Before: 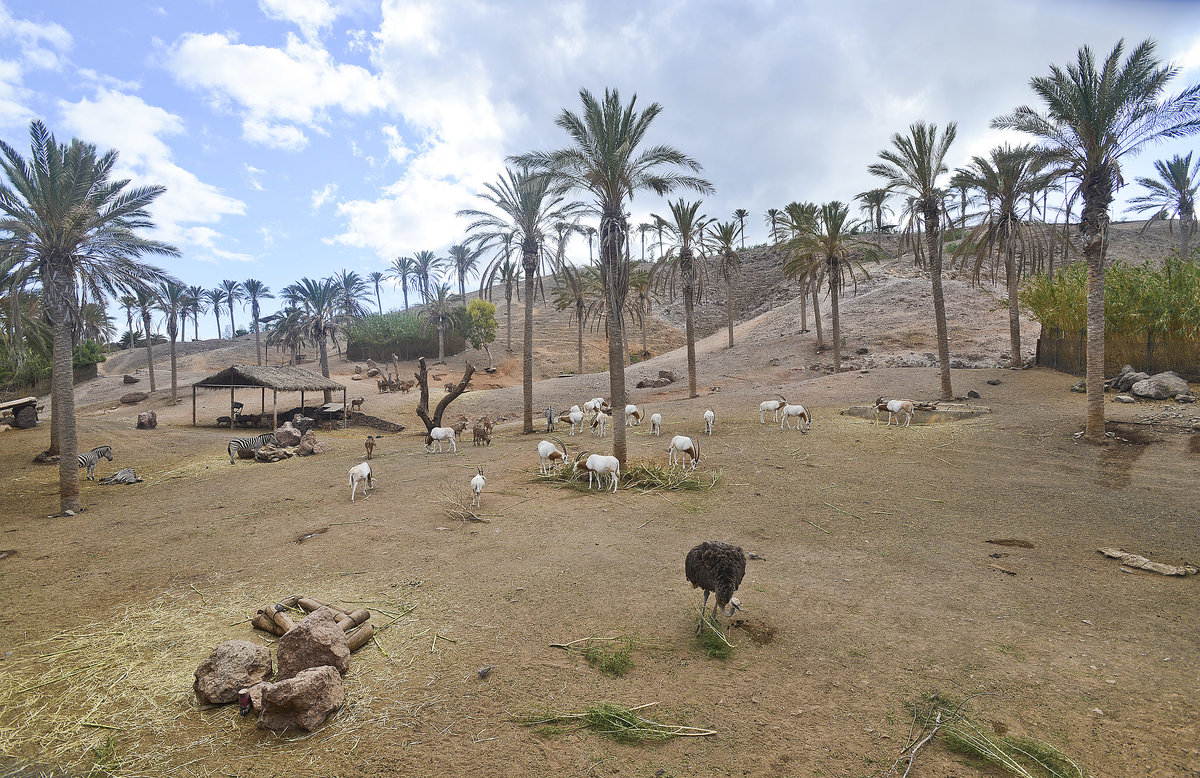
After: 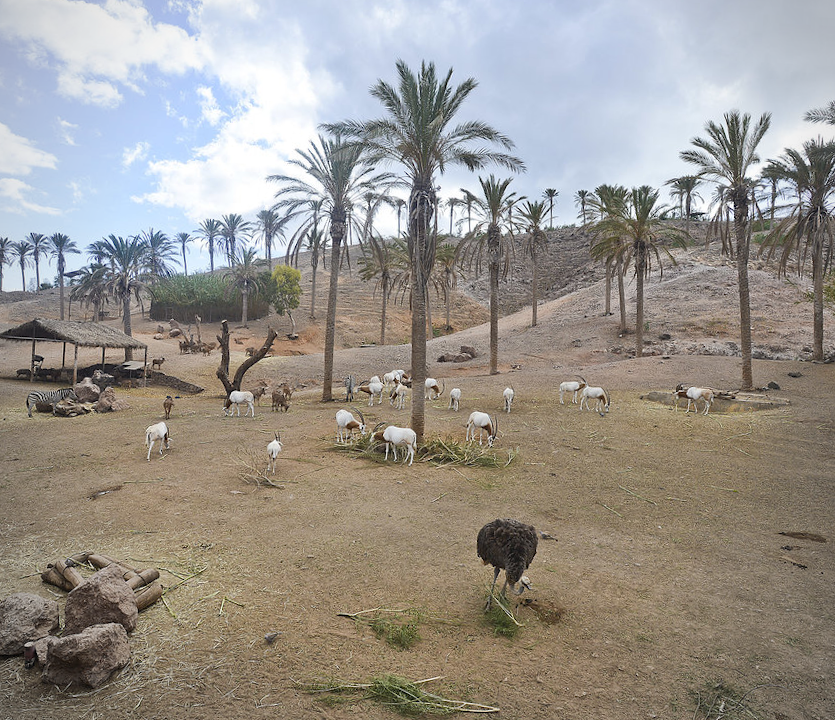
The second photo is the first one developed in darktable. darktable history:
vignetting: fall-off radius 64.1%, brightness -0.439, saturation -0.689, center (0.04, -0.089)
crop and rotate: angle -2.97°, left 13.98%, top 0.039%, right 10.919%, bottom 0.059%
